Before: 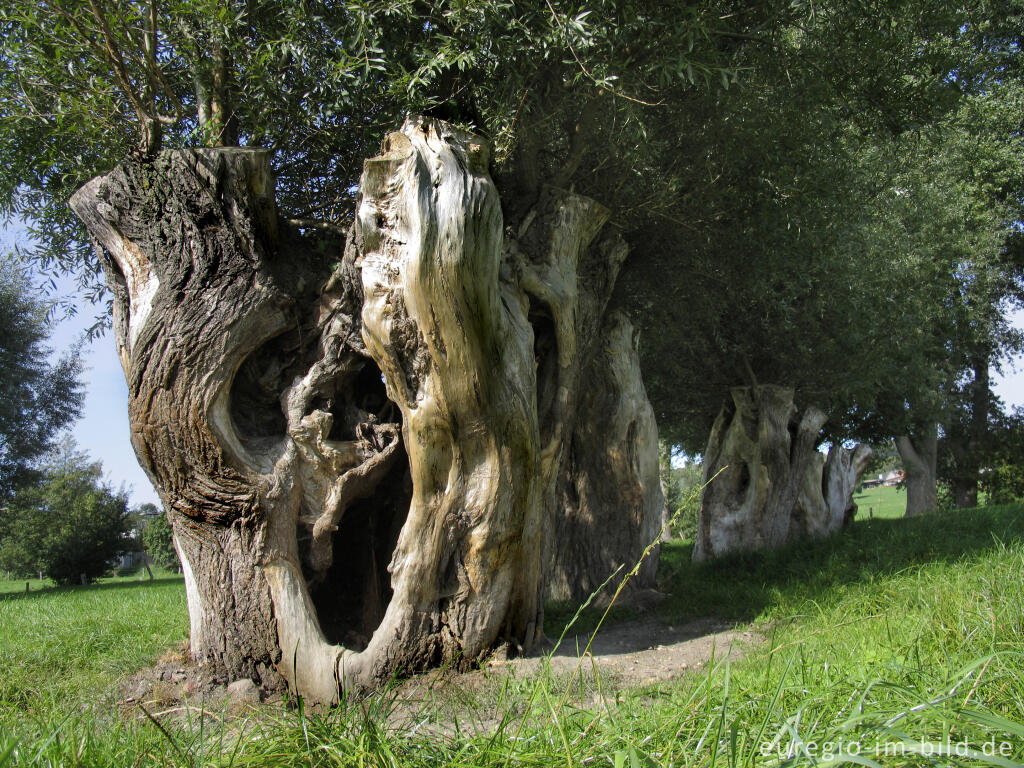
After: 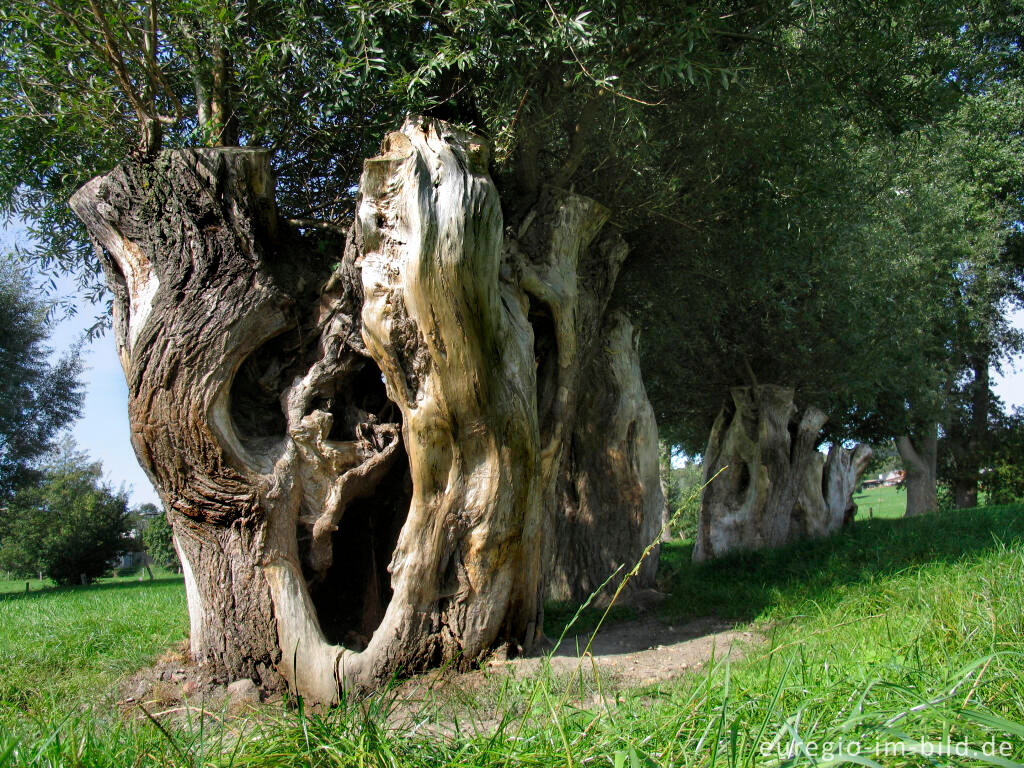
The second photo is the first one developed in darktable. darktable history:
shadows and highlights: shadows 0.896, highlights 41.27
